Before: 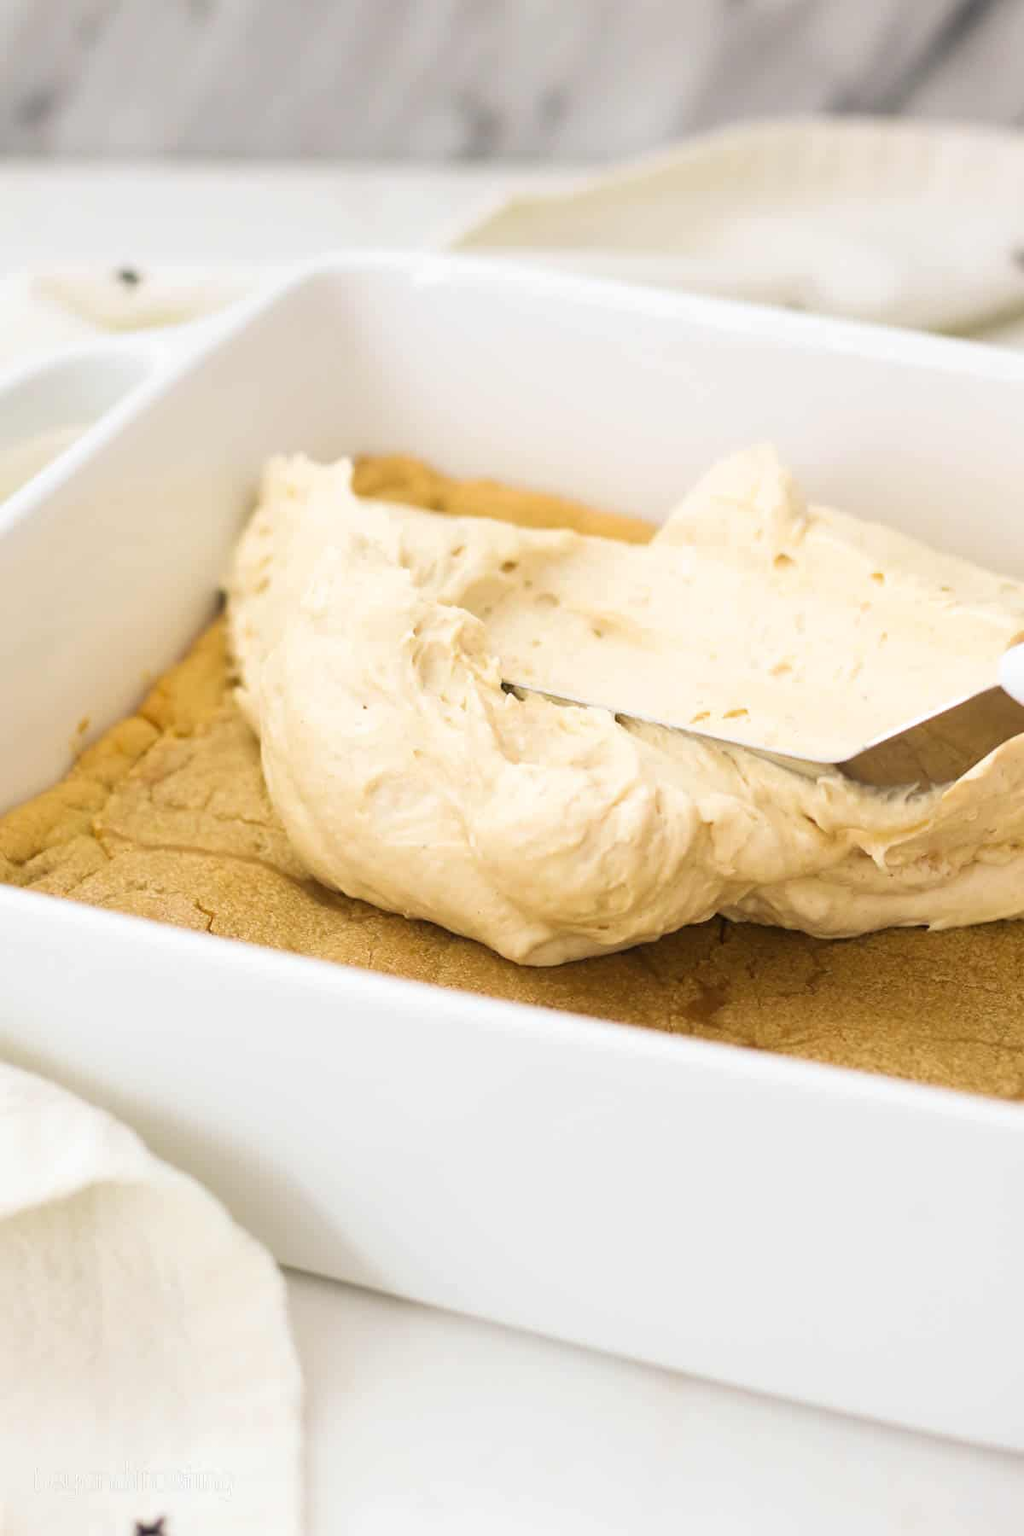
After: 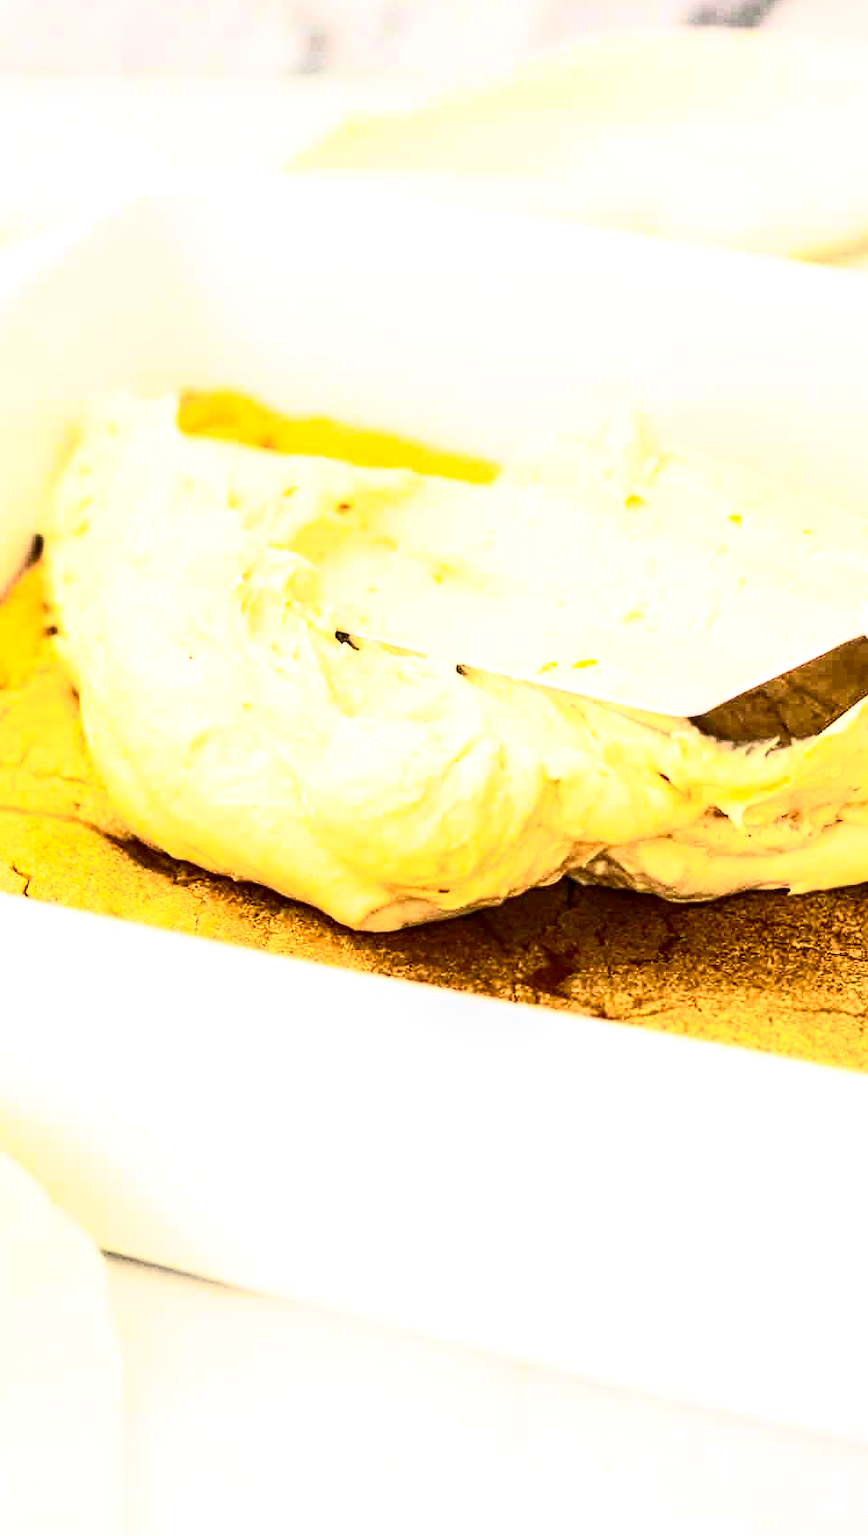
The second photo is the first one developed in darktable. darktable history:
base curve: curves: ch0 [(0, 0) (0.257, 0.25) (0.482, 0.586) (0.757, 0.871) (1, 1)], preserve colors none
color zones: curves: ch0 [(0, 0.5) (0.143, 0.5) (0.286, 0.5) (0.429, 0.5) (0.571, 0.5) (0.714, 0.476) (0.857, 0.5) (1, 0.5)]; ch2 [(0, 0.5) (0.143, 0.5) (0.286, 0.5) (0.429, 0.5) (0.571, 0.5) (0.714, 0.487) (0.857, 0.5) (1, 0.5)]
crop and rotate: left 18.152%, top 5.754%, right 1.856%
contrast brightness saturation: contrast 0.829, brightness 0.602, saturation 0.587
local contrast: highlights 18%, detail 188%
